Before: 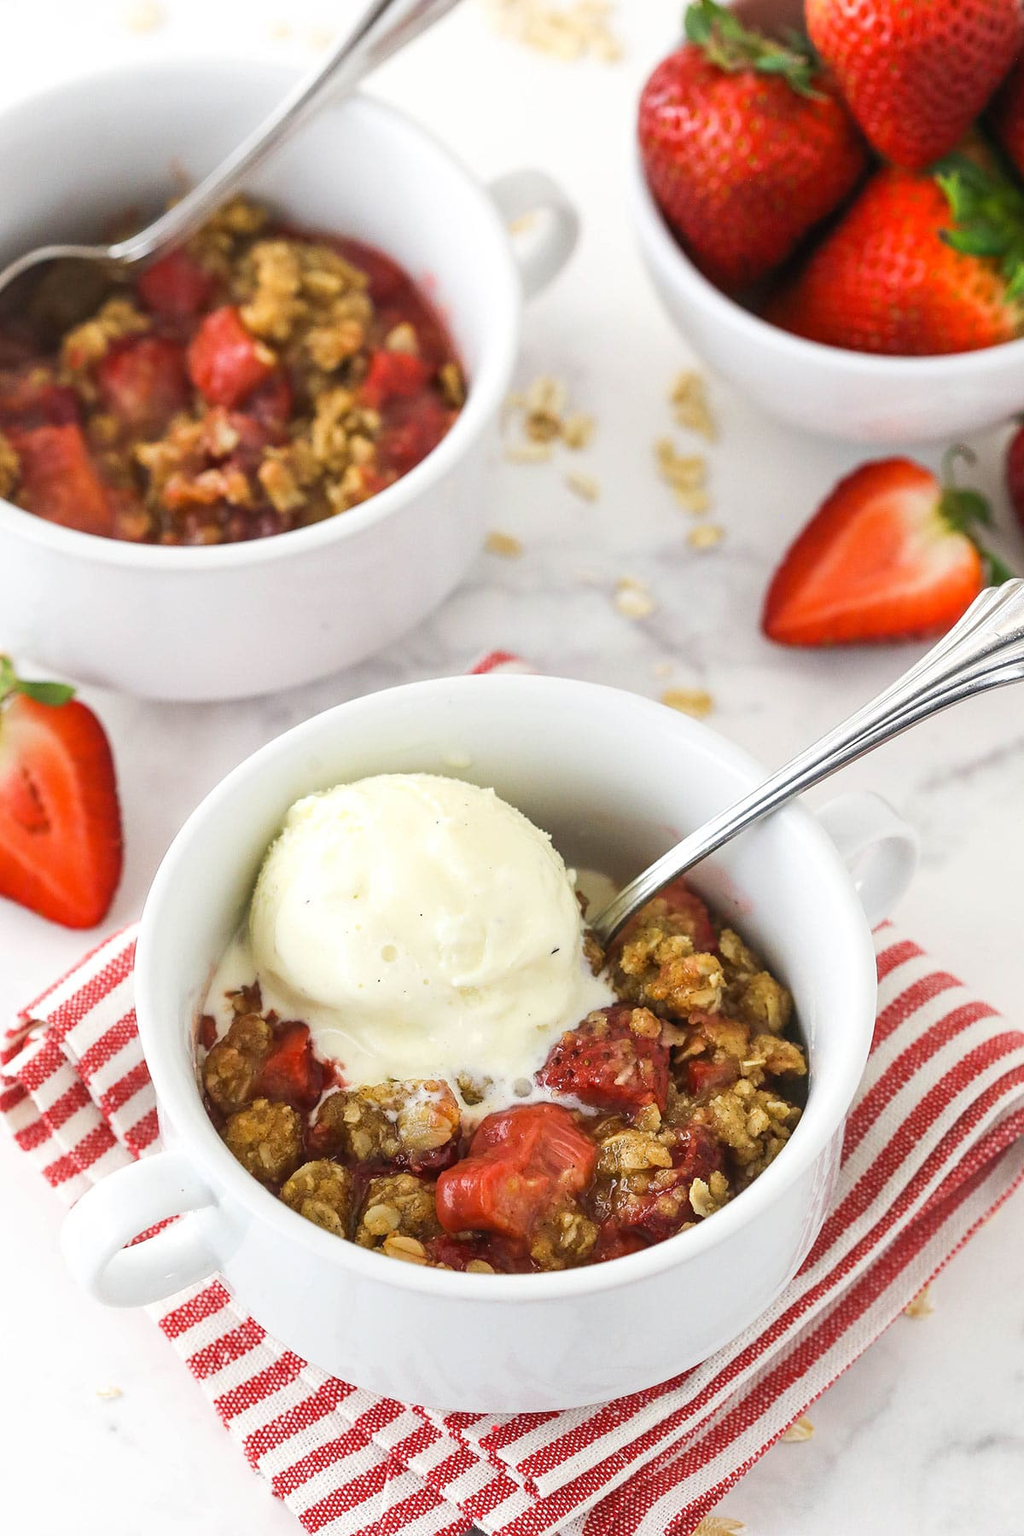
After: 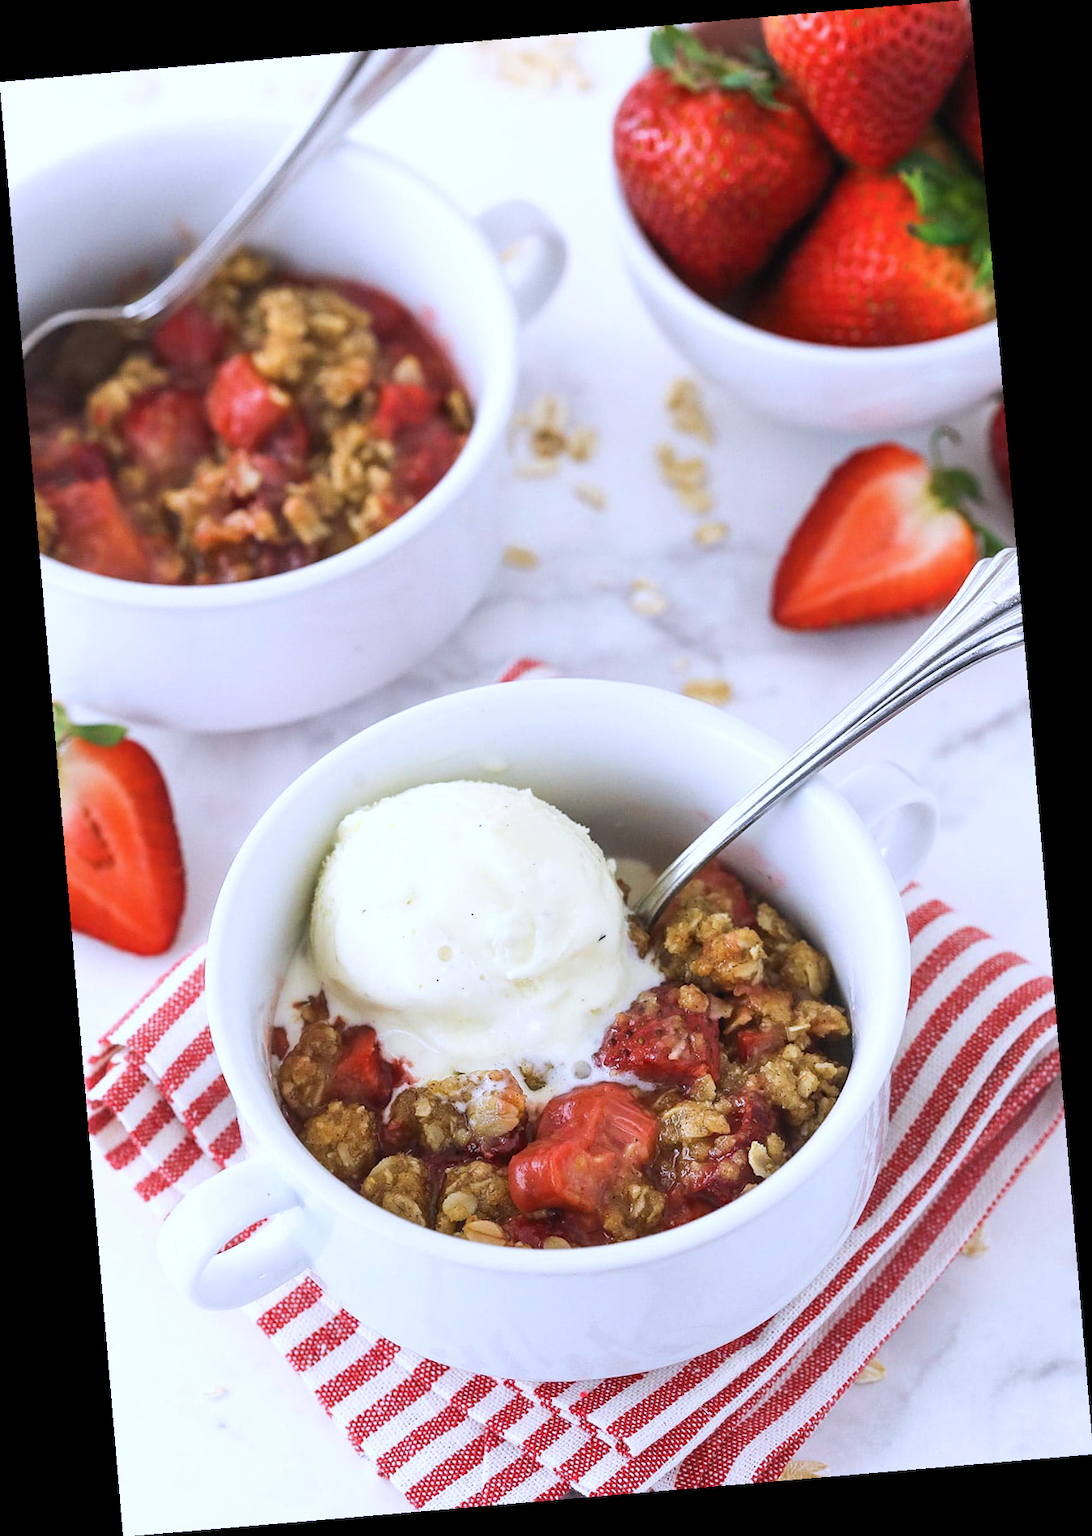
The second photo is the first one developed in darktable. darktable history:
rotate and perspective: rotation -4.86°, automatic cropping off
color calibration: illuminant custom, x 0.373, y 0.388, temperature 4269.97 K
